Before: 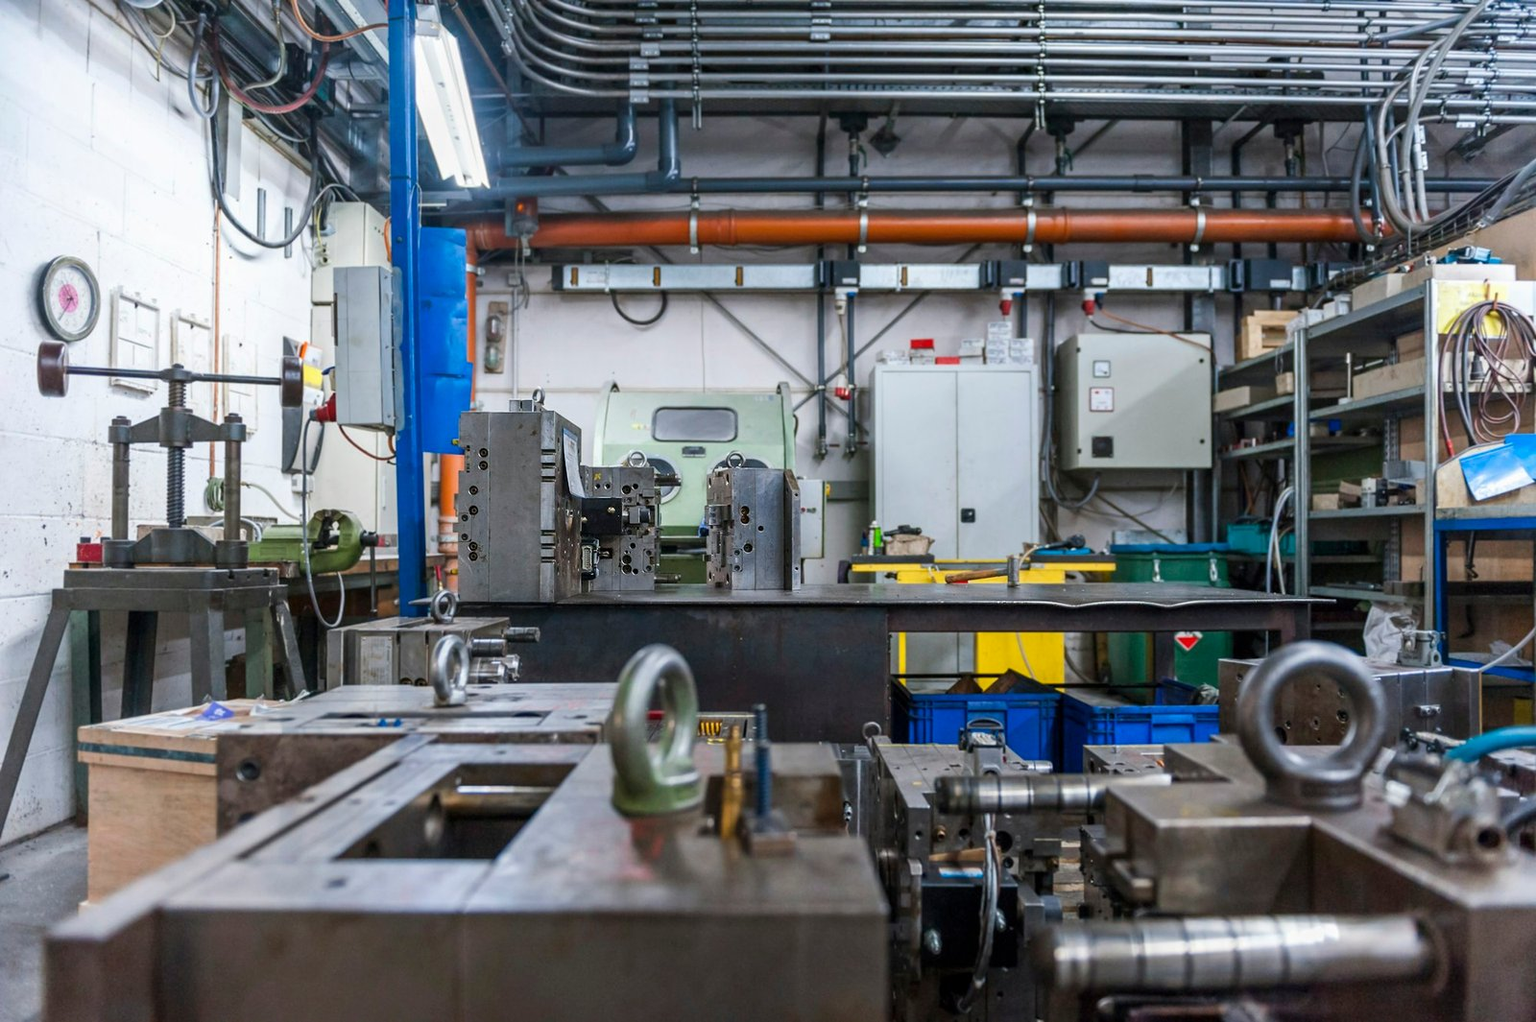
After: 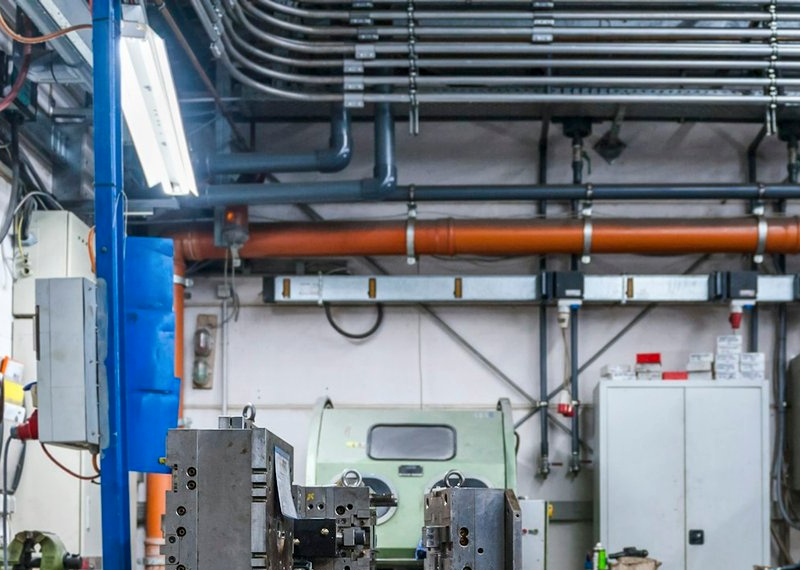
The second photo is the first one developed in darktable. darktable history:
local contrast: mode bilateral grid, contrast 20, coarseness 50, detail 120%, midtone range 0.2
crop: left 19.556%, right 30.401%, bottom 46.458%
